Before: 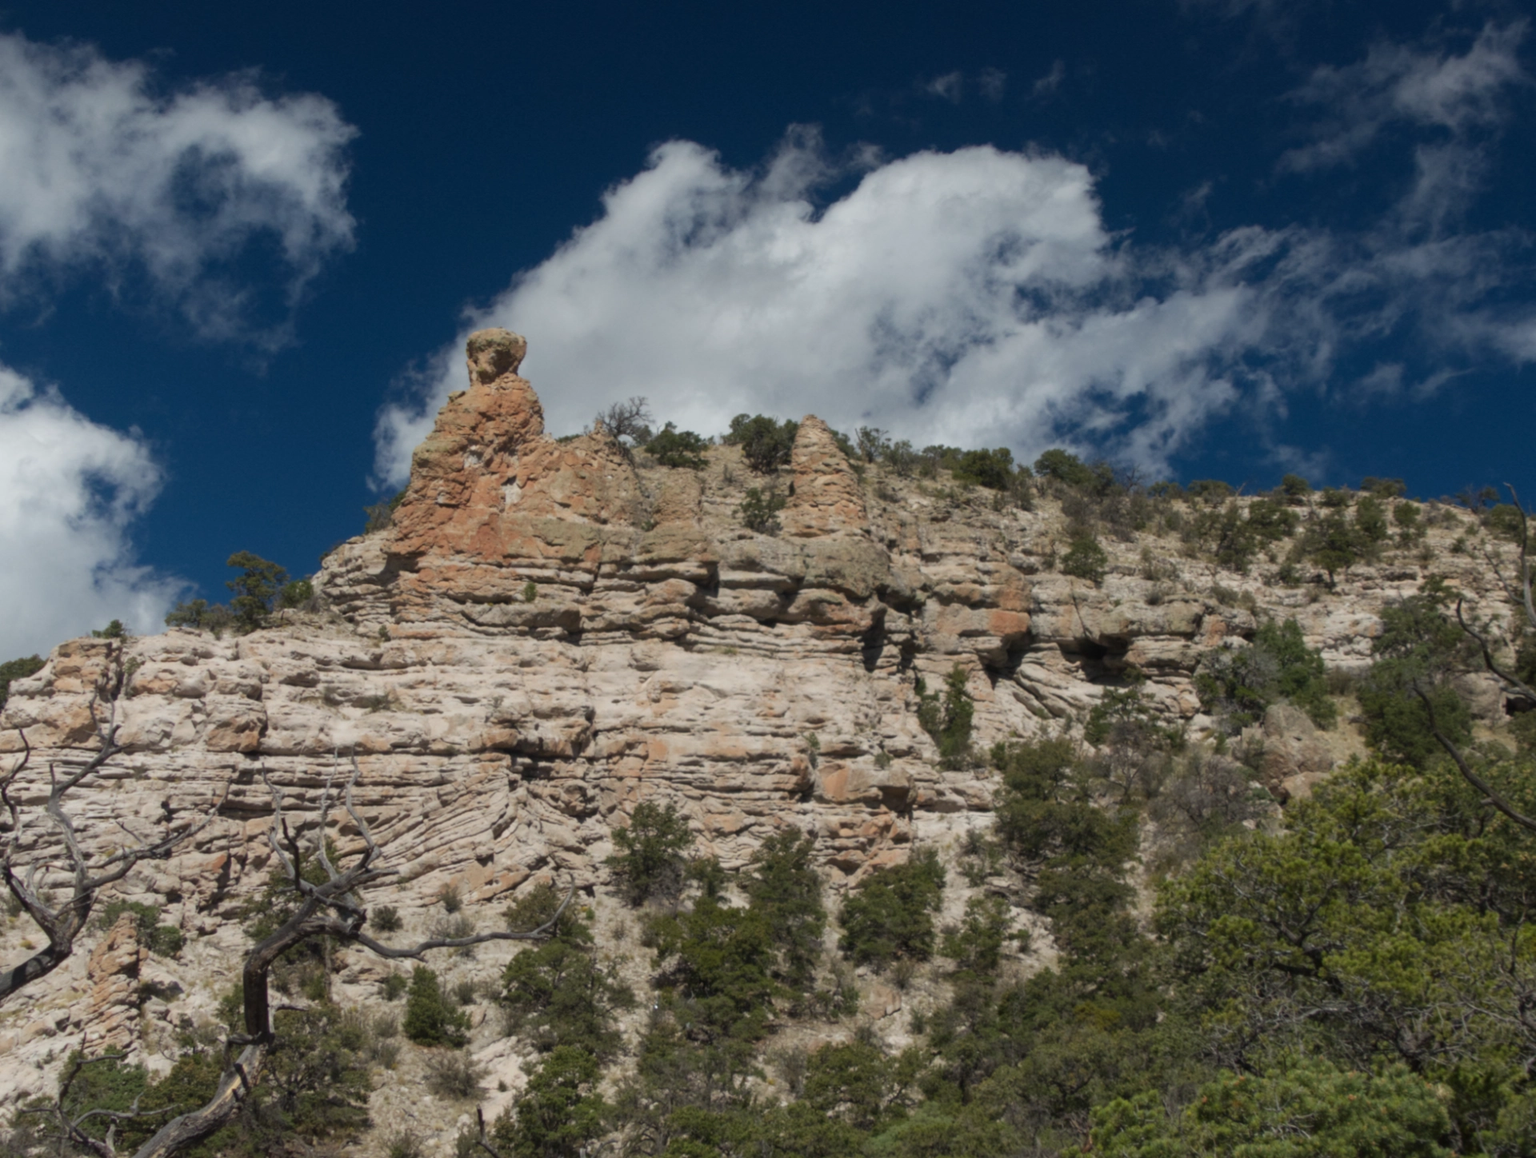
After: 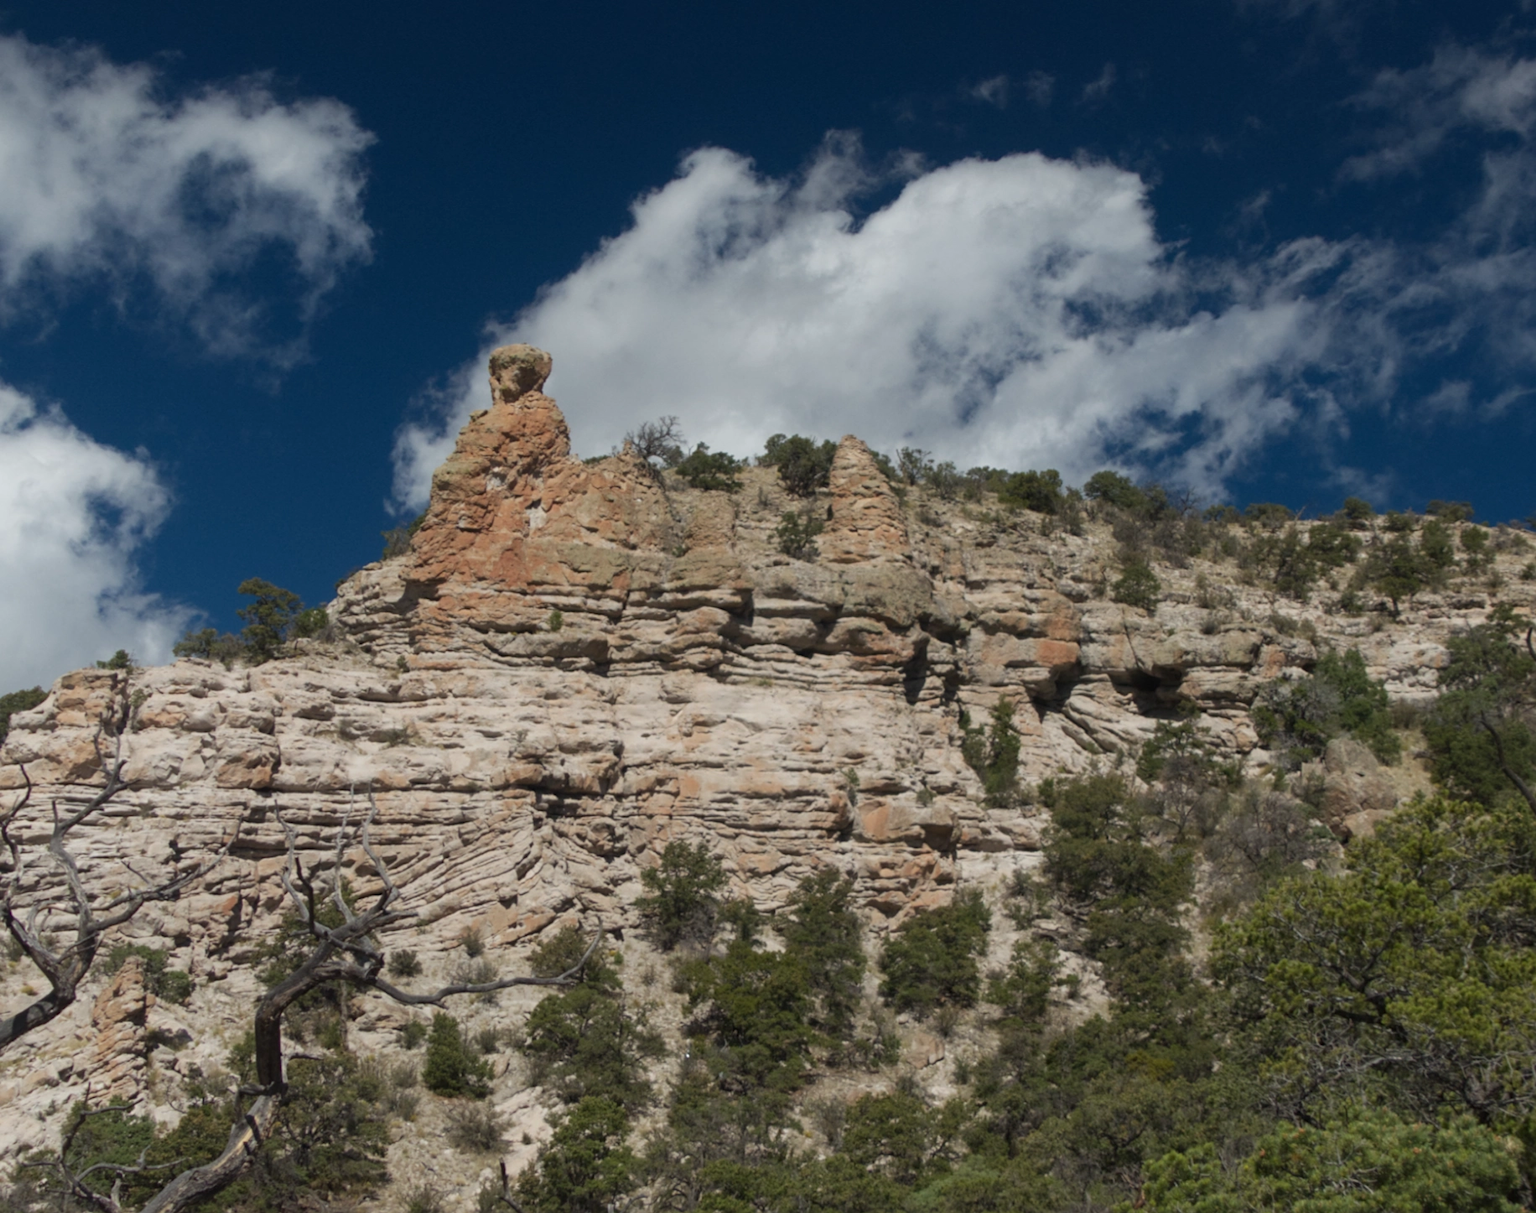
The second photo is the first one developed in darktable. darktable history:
sharpen: amount 0.218
crop: right 4.573%, bottom 0.051%
